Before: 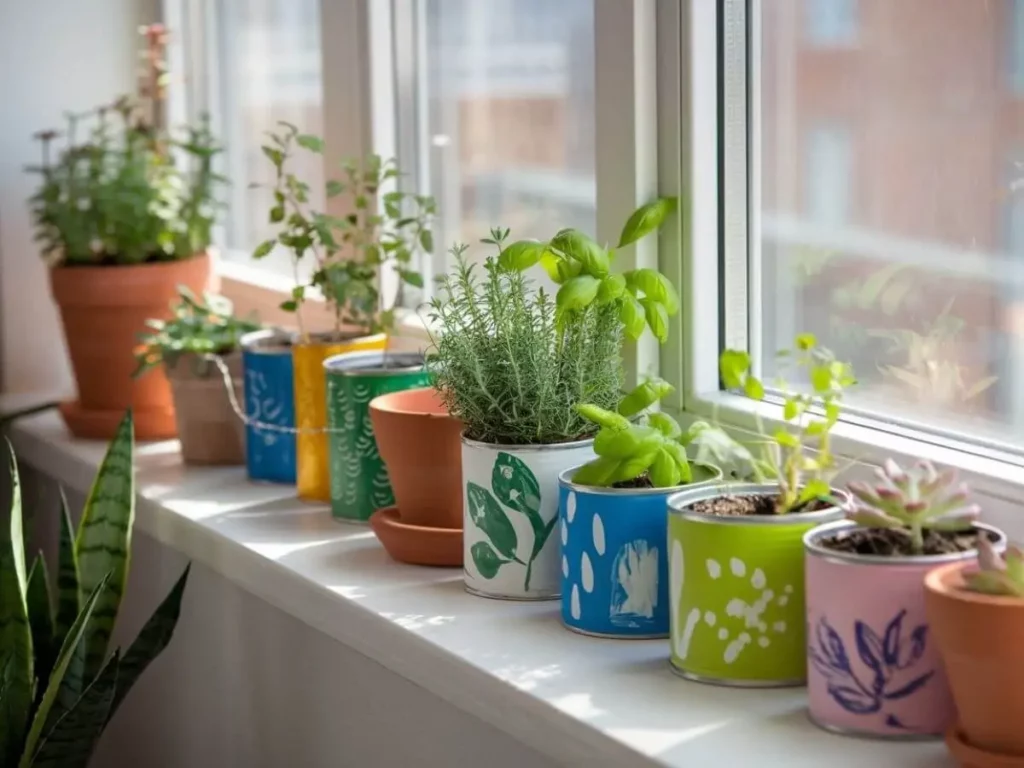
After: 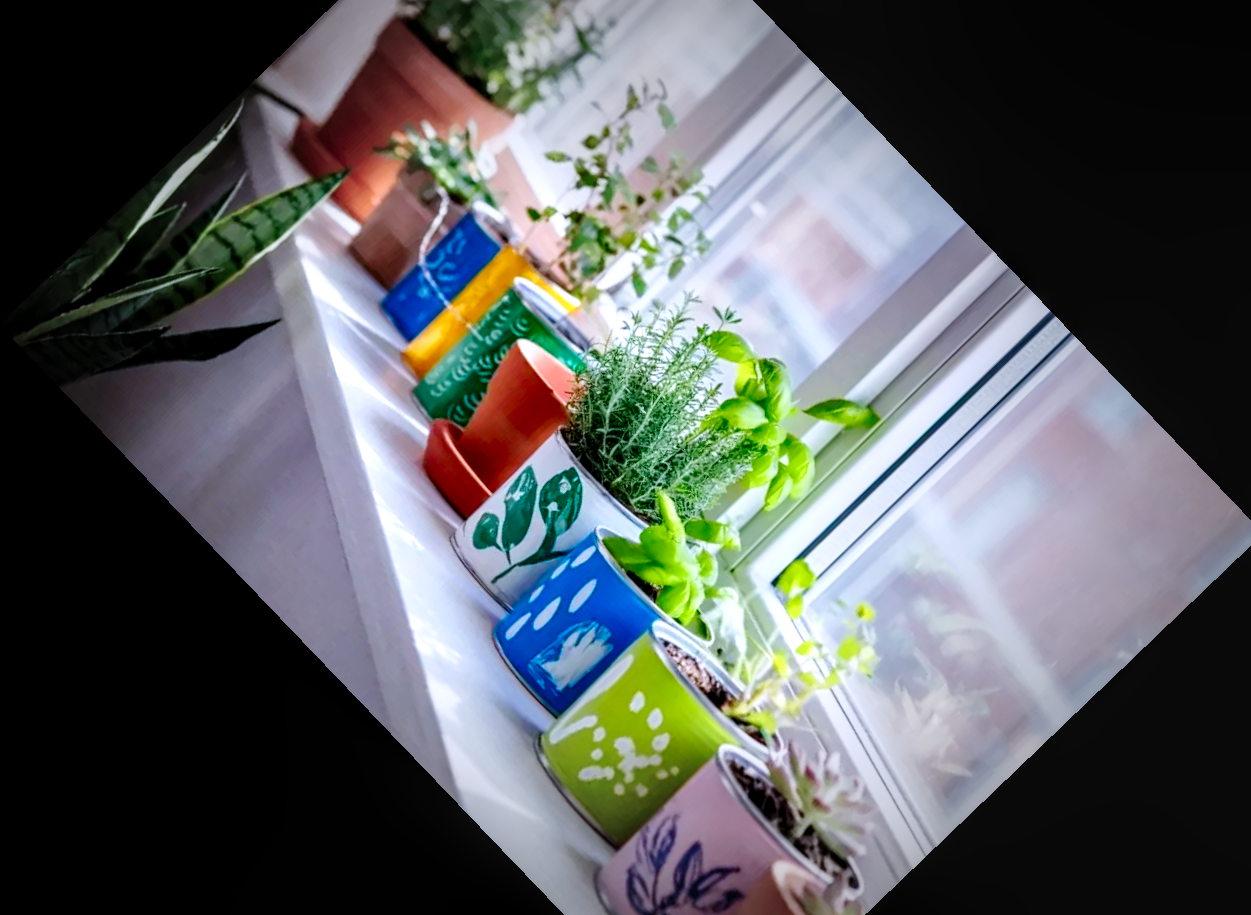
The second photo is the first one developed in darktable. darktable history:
crop and rotate: angle -46.26°, top 16.234%, right 0.912%, bottom 11.704%
color calibration: illuminant as shot in camera, x 0.379, y 0.396, temperature 4138.76 K
color zones: curves: ch0 [(0, 0.613) (0.01, 0.613) (0.245, 0.448) (0.498, 0.529) (0.642, 0.665) (0.879, 0.777) (0.99, 0.613)]; ch1 [(0, 0) (0.143, 0) (0.286, 0) (0.429, 0) (0.571, 0) (0.714, 0) (0.857, 0)], mix -131.09%
exposure: exposure 0.2 EV, compensate highlight preservation false
local contrast: detail 150%
vignetting: fall-off start 48.41%, automatic ratio true, width/height ratio 1.29, unbound false
base curve: curves: ch0 [(0, 0) (0.036, 0.025) (0.121, 0.166) (0.206, 0.329) (0.605, 0.79) (1, 1)], preserve colors none
white balance: emerald 1
